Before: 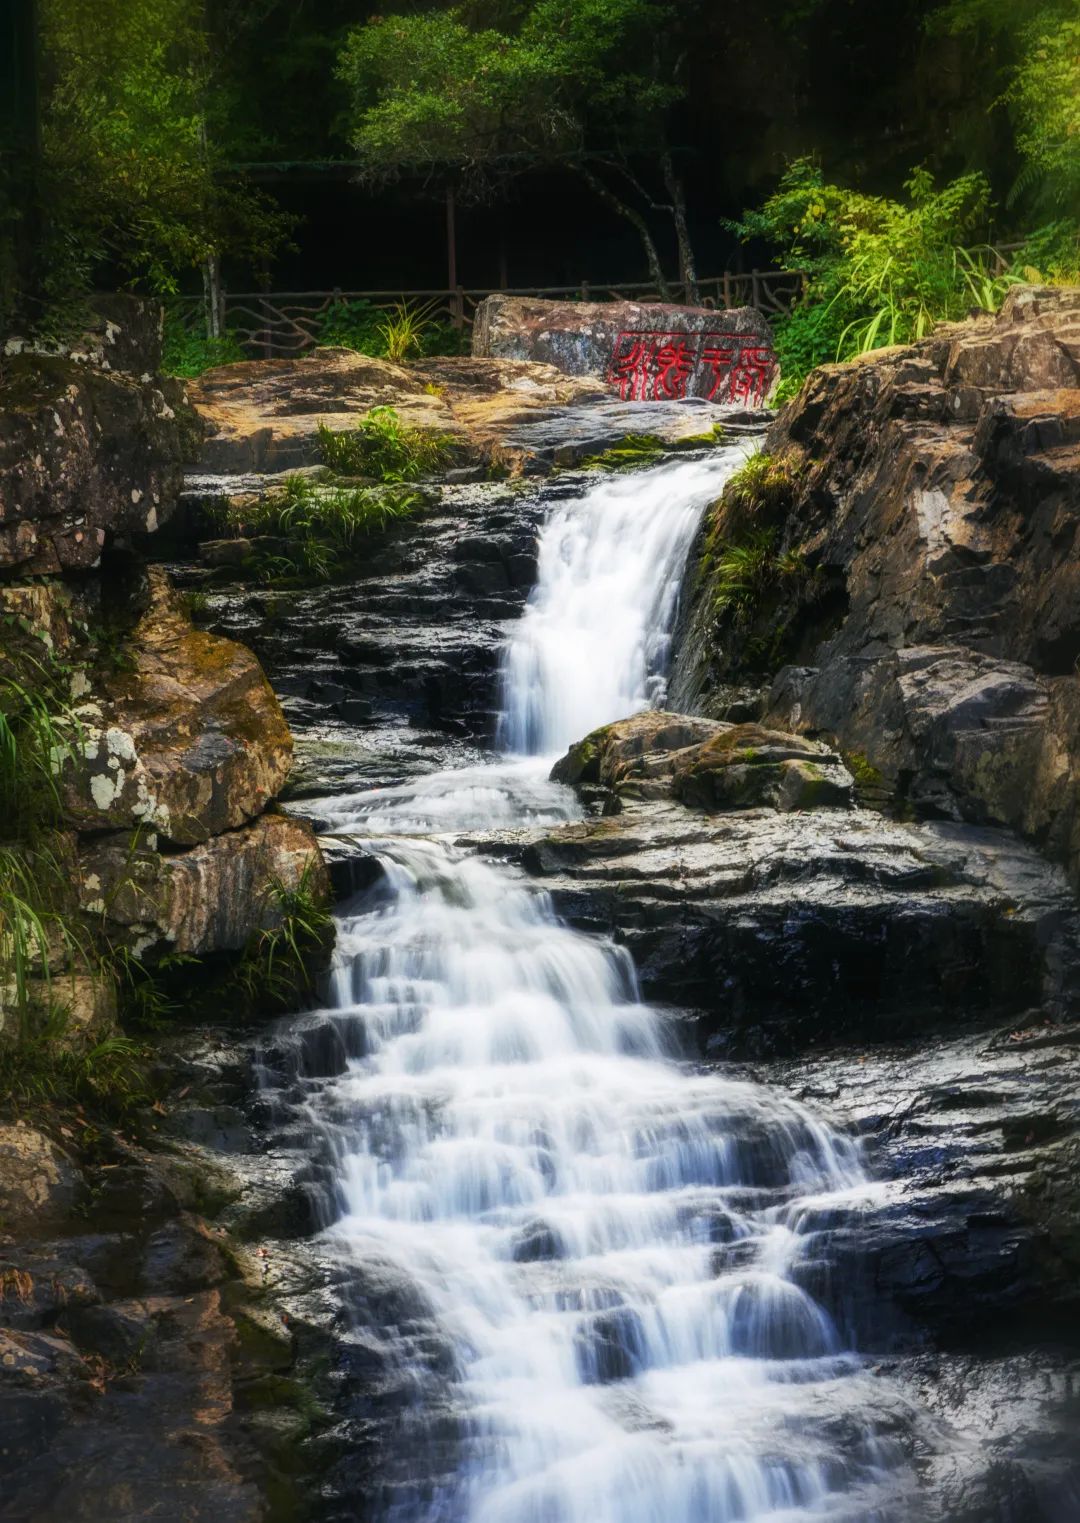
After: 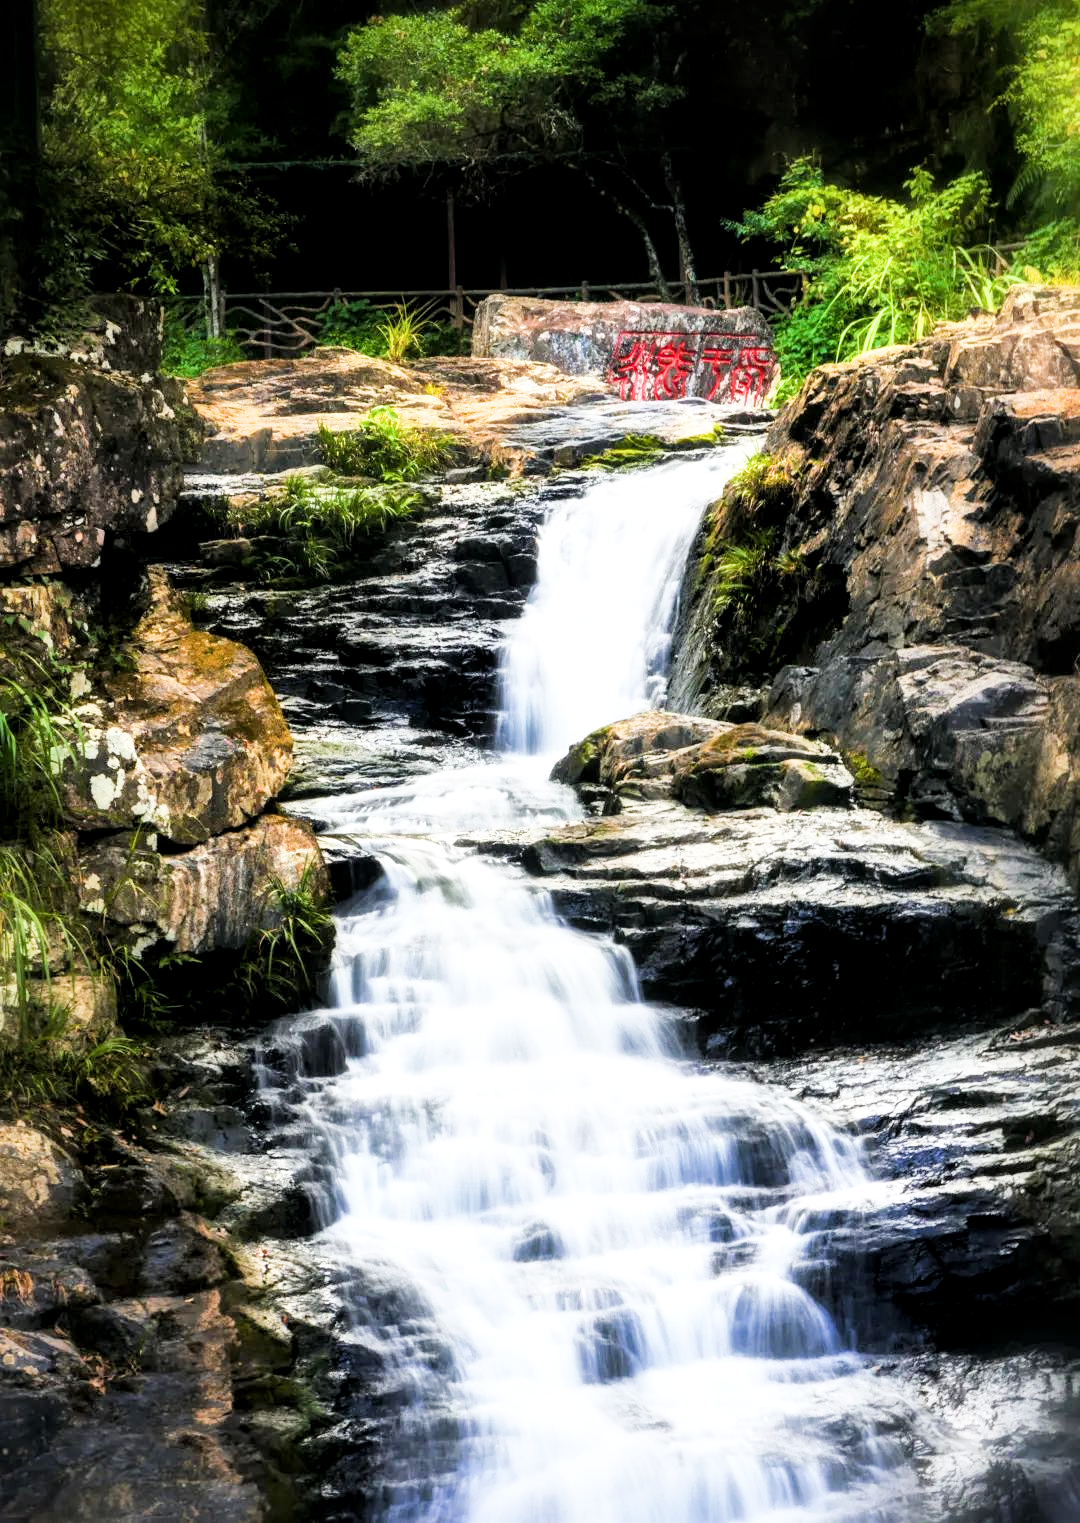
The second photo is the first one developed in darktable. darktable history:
color balance rgb: power › hue 62.01°, perceptual saturation grading › global saturation 1.79%, perceptual saturation grading › highlights -1.874%, perceptual saturation grading › mid-tones 4.367%, perceptual saturation grading › shadows 7.92%
filmic rgb: black relative exposure -5.14 EV, white relative exposure 3.96 EV, hardness 2.91, contrast 1.3, highlights saturation mix -30.97%
exposure: black level correction 0, exposure 1.483 EV, compensate exposure bias true, compensate highlight preservation false
local contrast: mode bilateral grid, contrast 20, coarseness 49, detail 130%, midtone range 0.2
